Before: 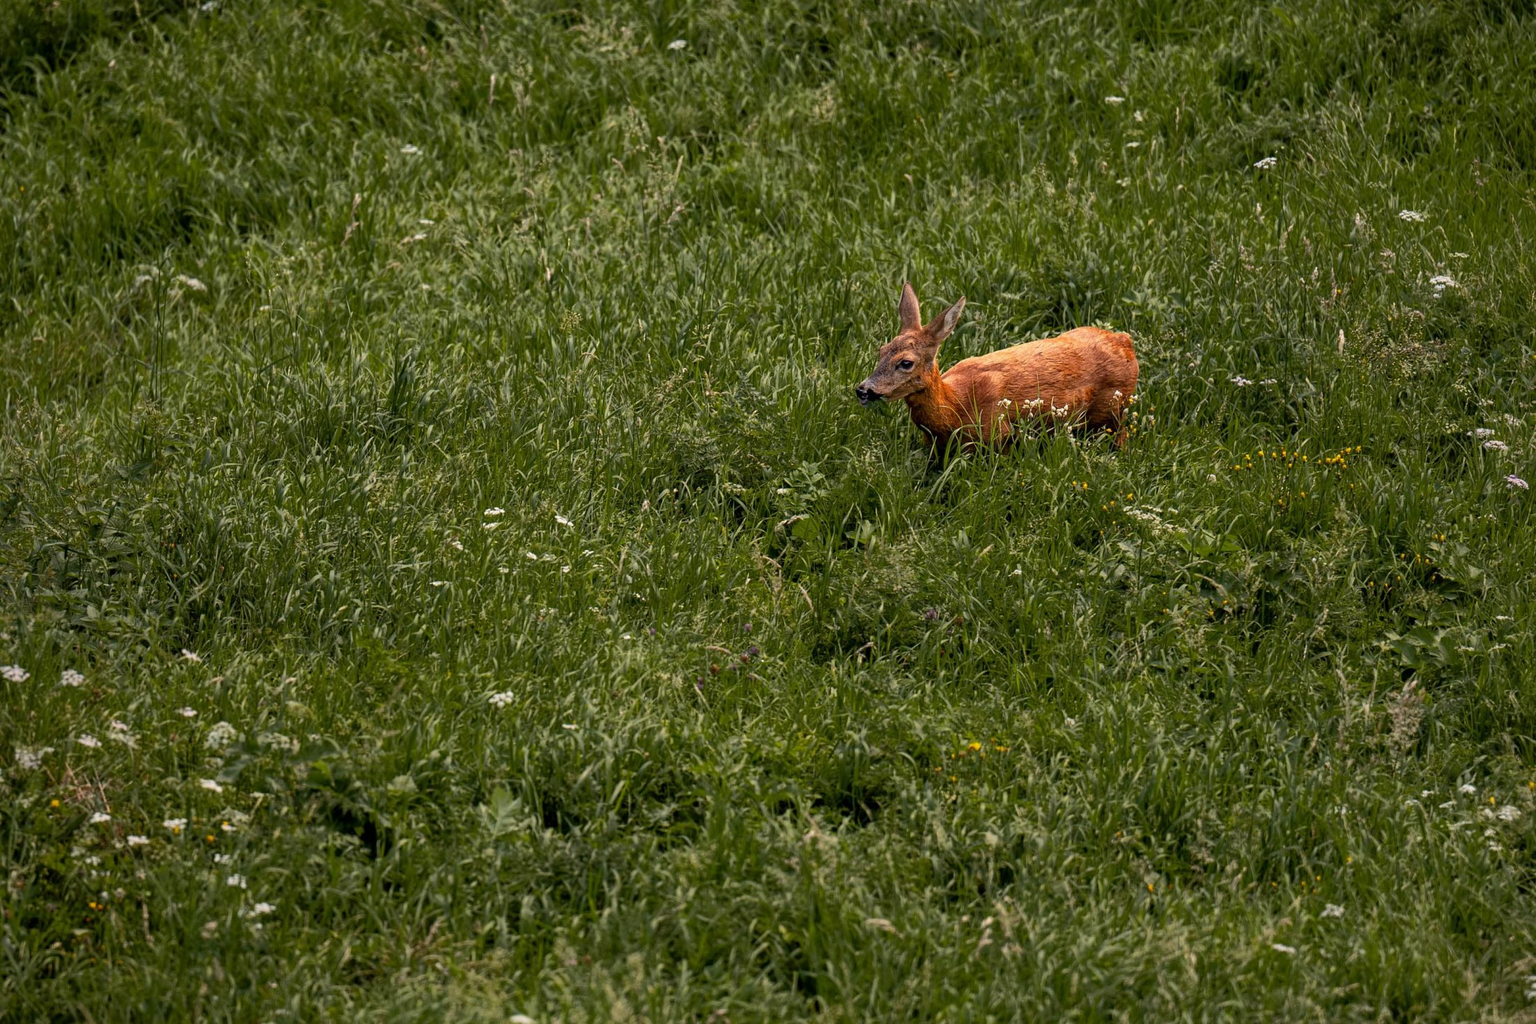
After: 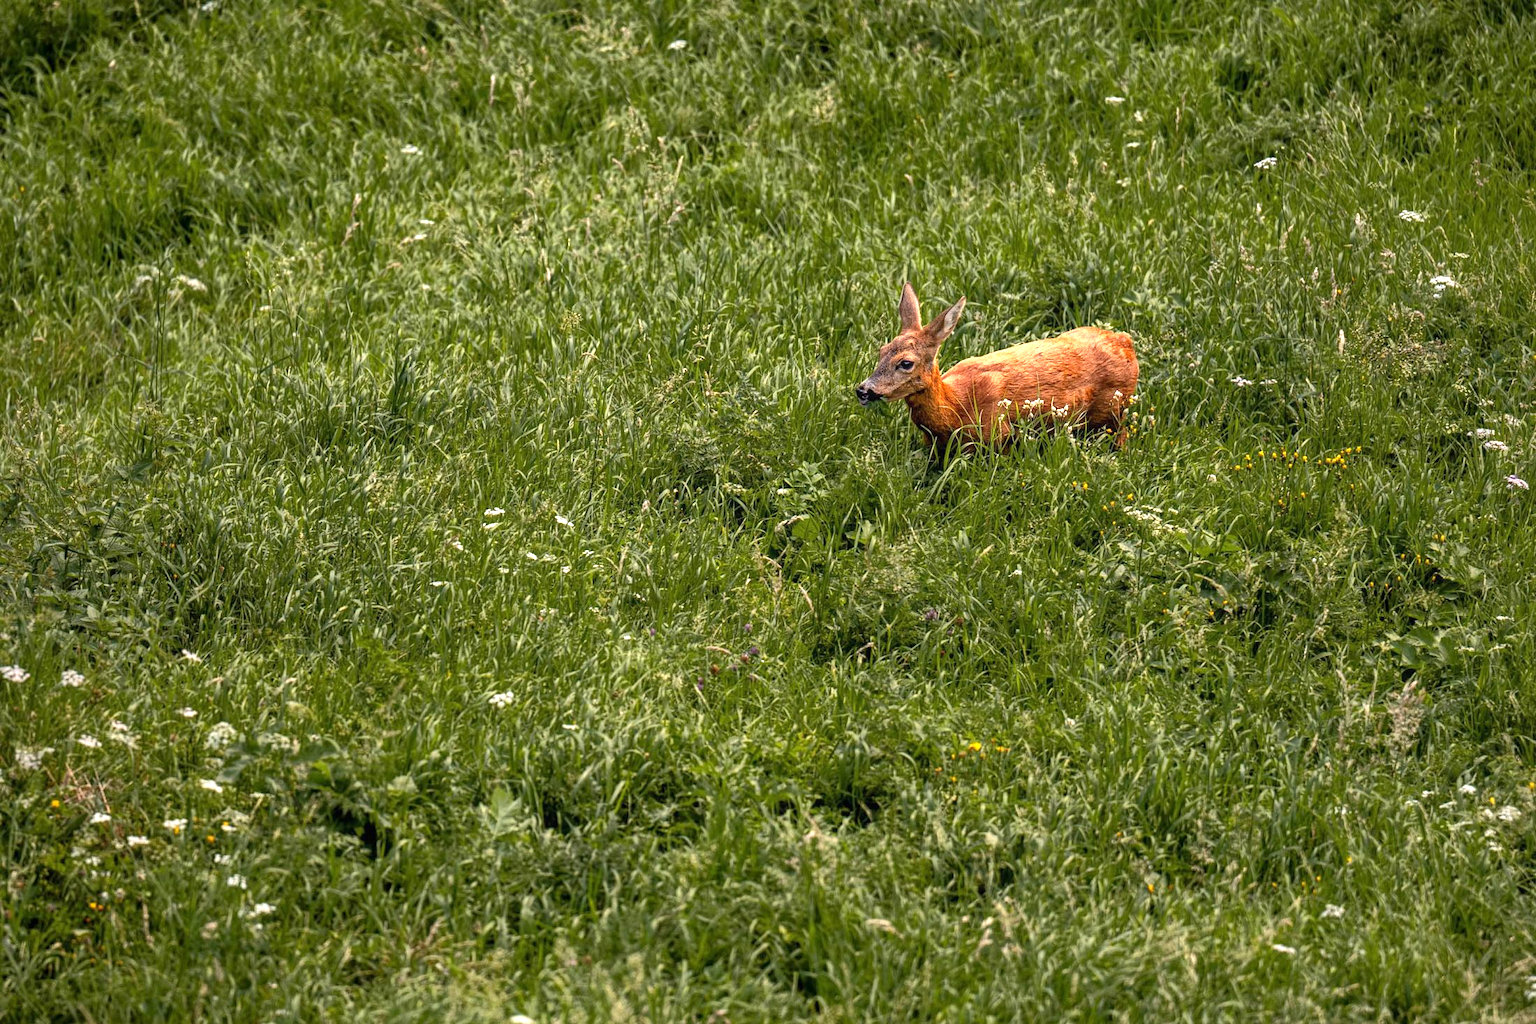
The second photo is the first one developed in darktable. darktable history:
local contrast: detail 110%
exposure: black level correction 0, exposure 0.95 EV, compensate exposure bias true, compensate highlight preservation false
